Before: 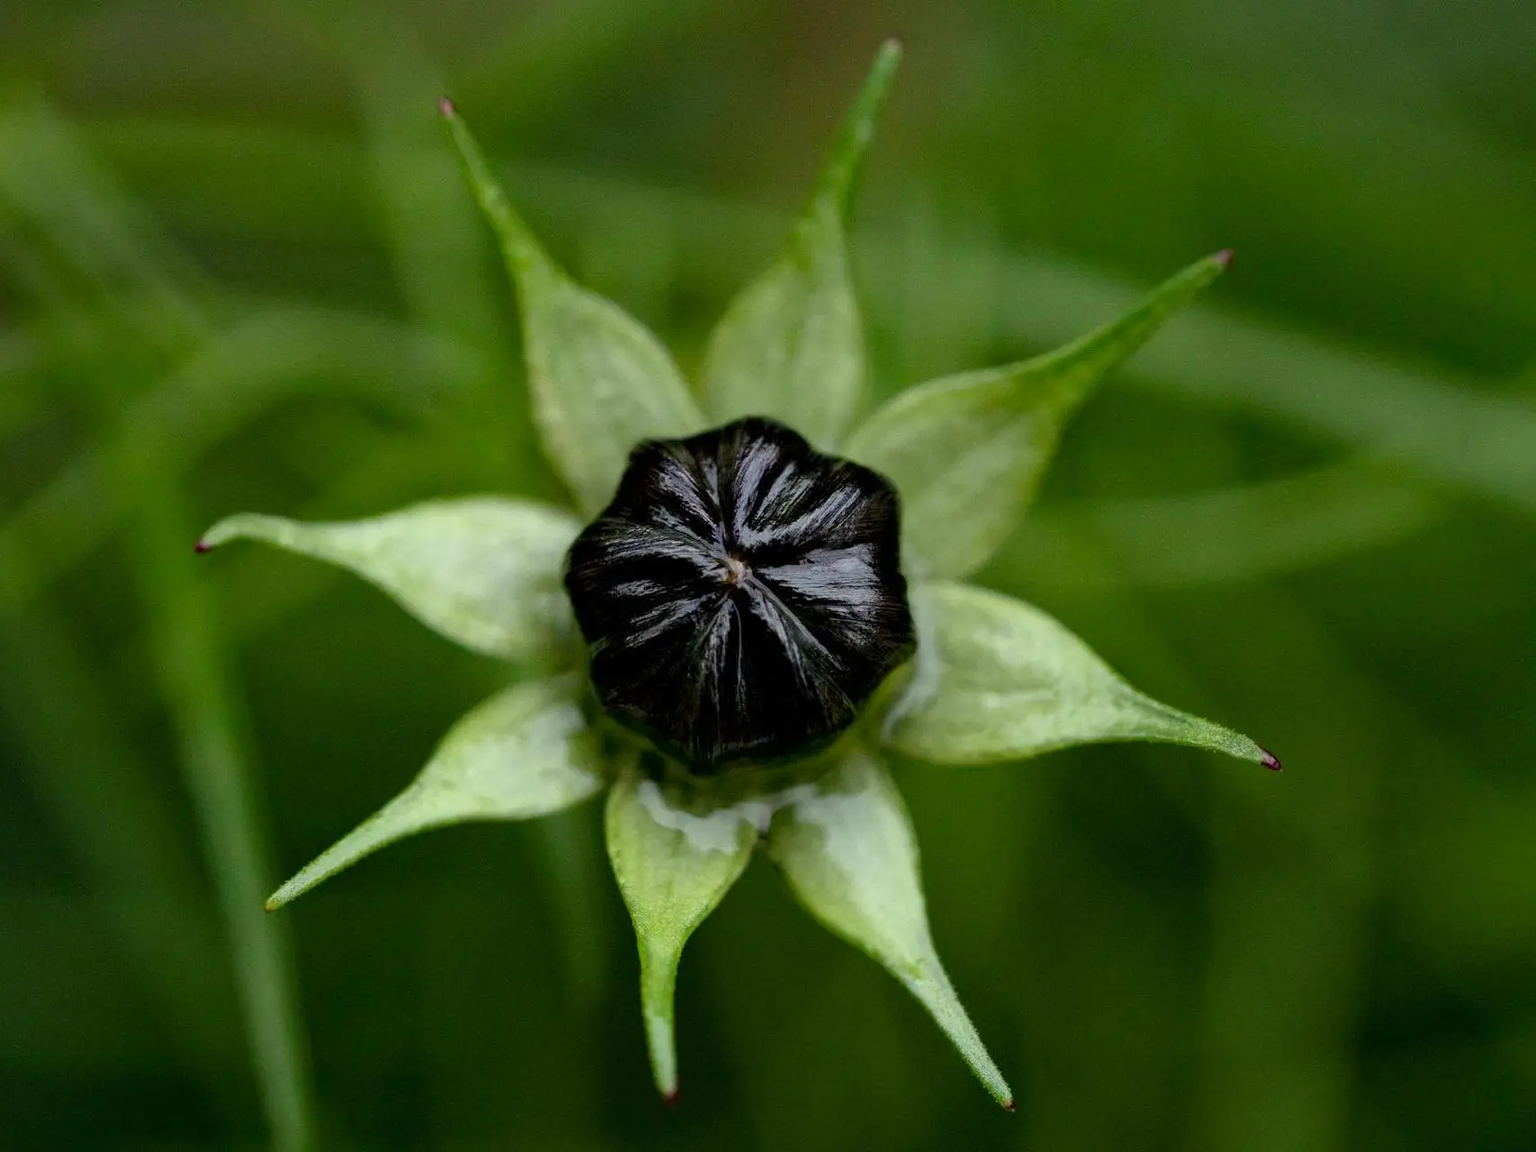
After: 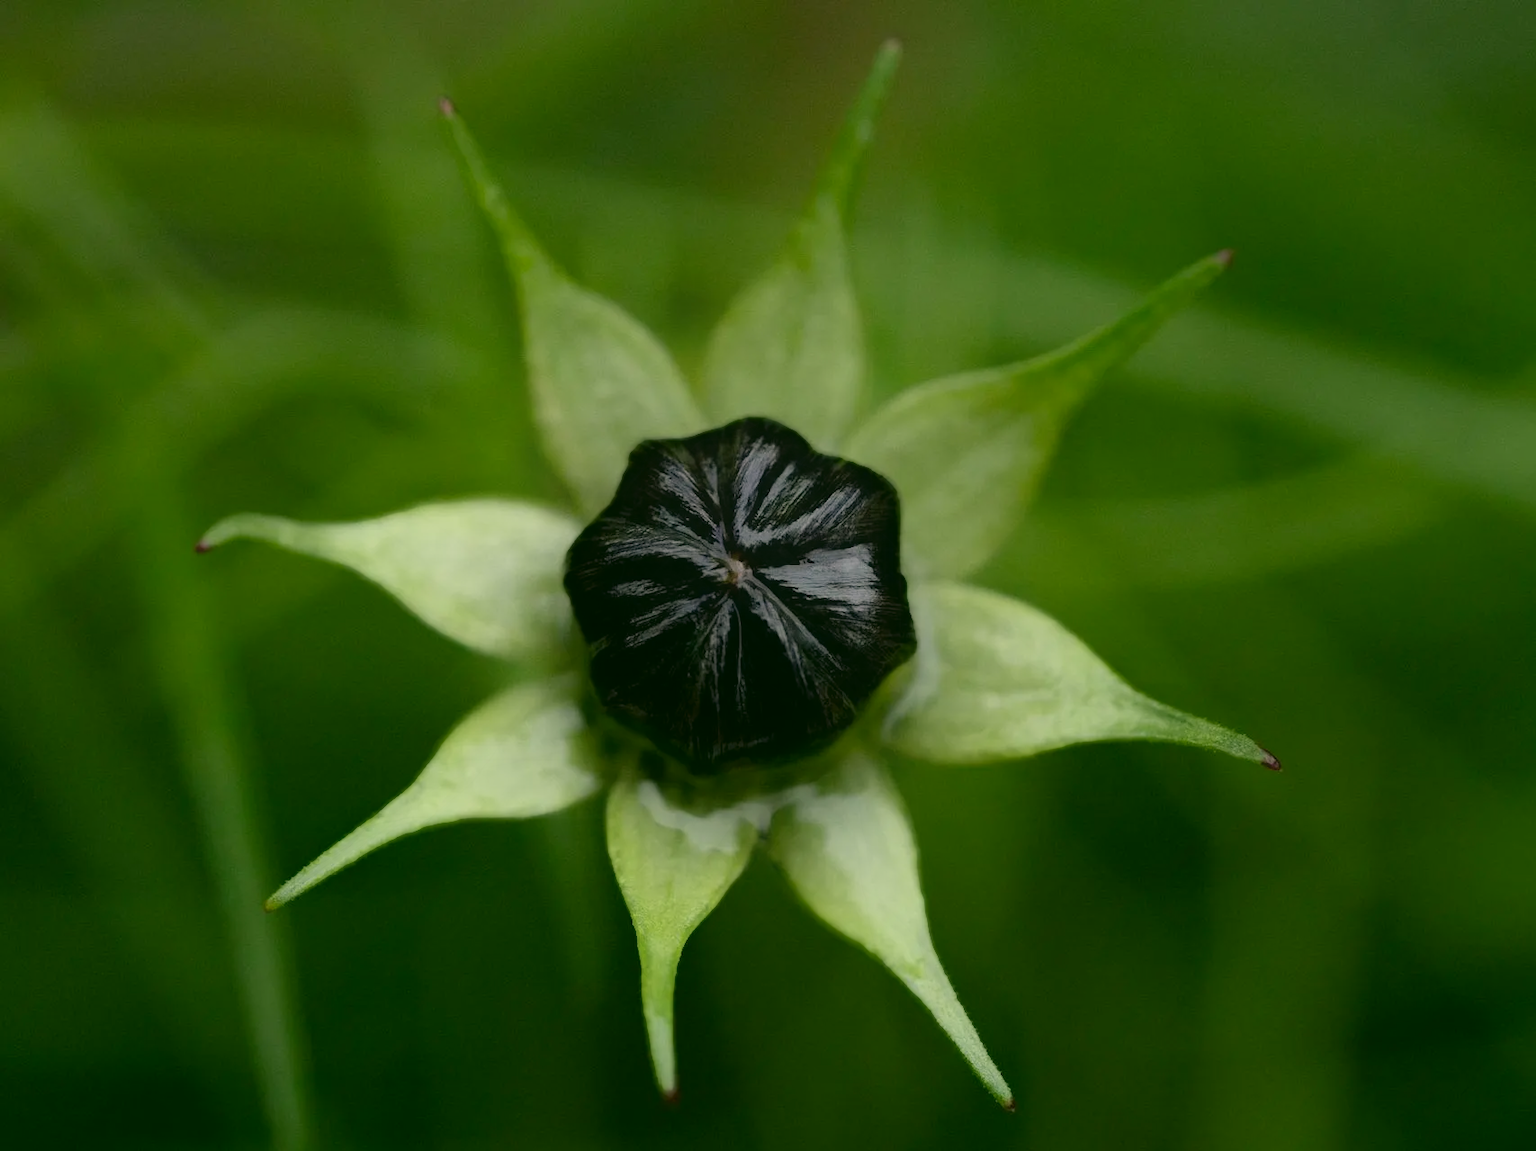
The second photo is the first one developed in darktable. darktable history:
color correction: highlights a* 4.02, highlights b* 4.98, shadows a* -7.55, shadows b* 4.98
color zones: curves: ch1 [(0, 0.469) (0.01, 0.469) (0.12, 0.446) (0.248, 0.469) (0.5, 0.5) (0.748, 0.5) (0.99, 0.469) (1, 0.469)]
contrast equalizer: octaves 7, y [[0.6 ×6], [0.55 ×6], [0 ×6], [0 ×6], [0 ×6]], mix -1
